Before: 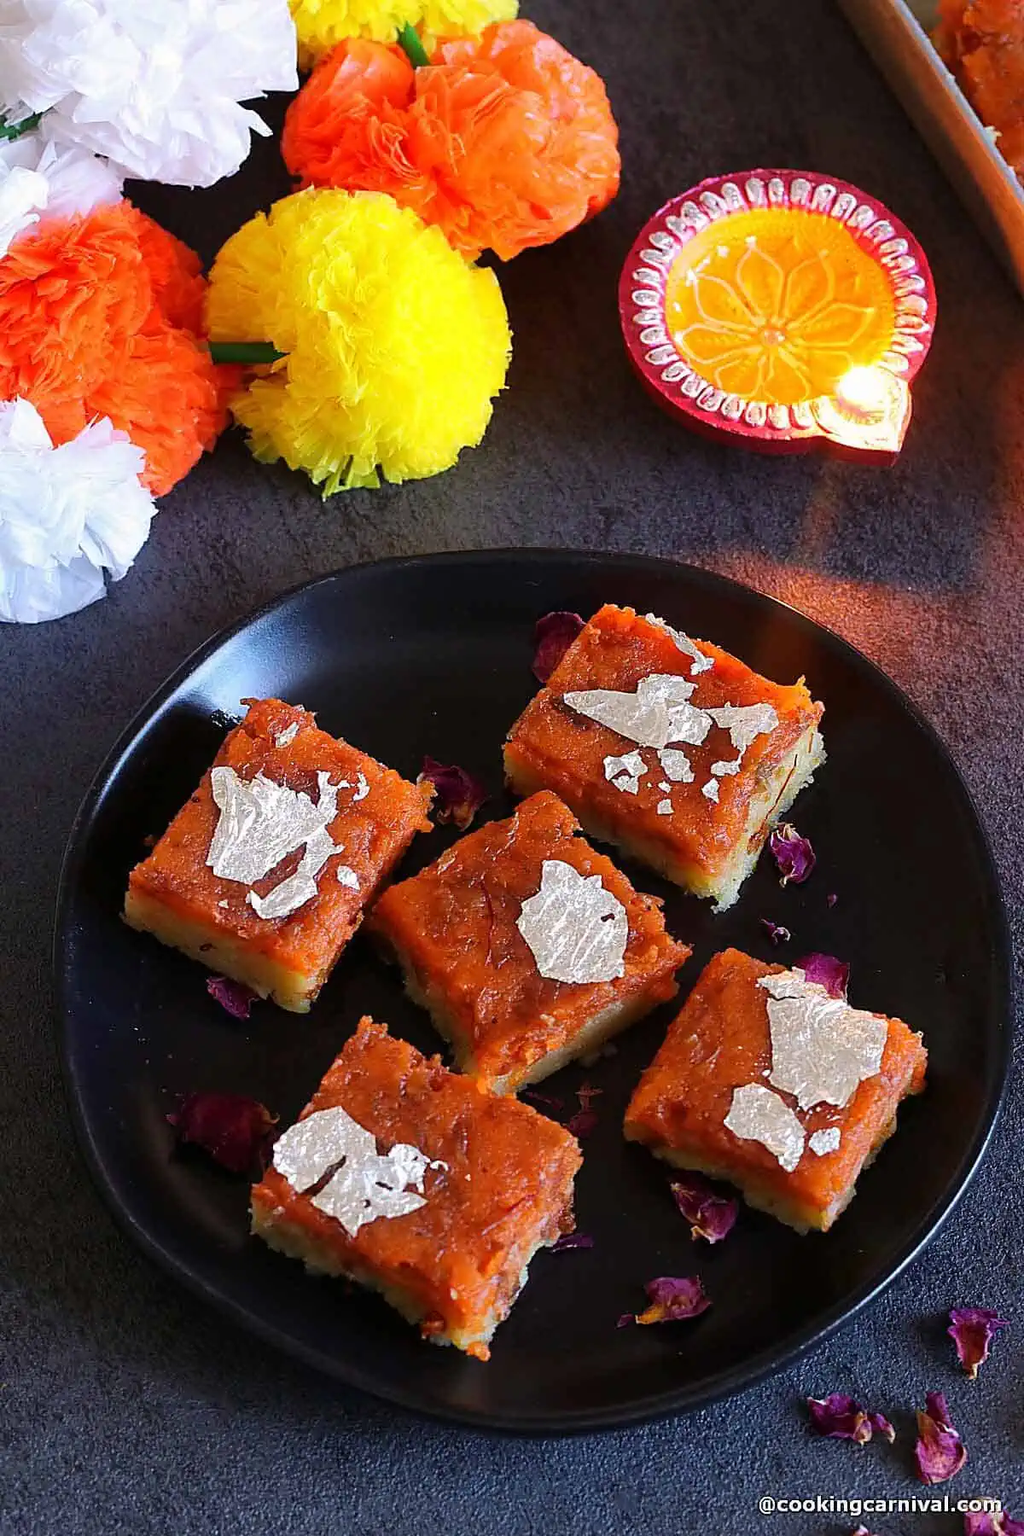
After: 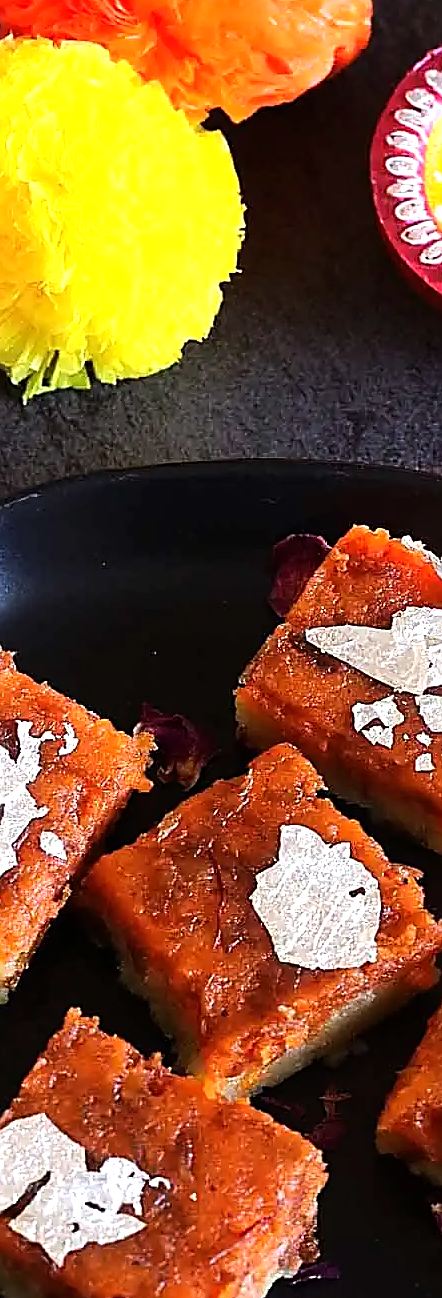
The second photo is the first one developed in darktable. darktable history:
crop and rotate: left 29.641%, top 10.211%, right 33.458%, bottom 17.637%
sharpen: on, module defaults
tone equalizer: -8 EV -0.71 EV, -7 EV -0.707 EV, -6 EV -0.609 EV, -5 EV -0.371 EV, -3 EV 0.405 EV, -2 EV 0.6 EV, -1 EV 0.697 EV, +0 EV 0.768 EV, edges refinement/feathering 500, mask exposure compensation -1.57 EV, preserve details no
